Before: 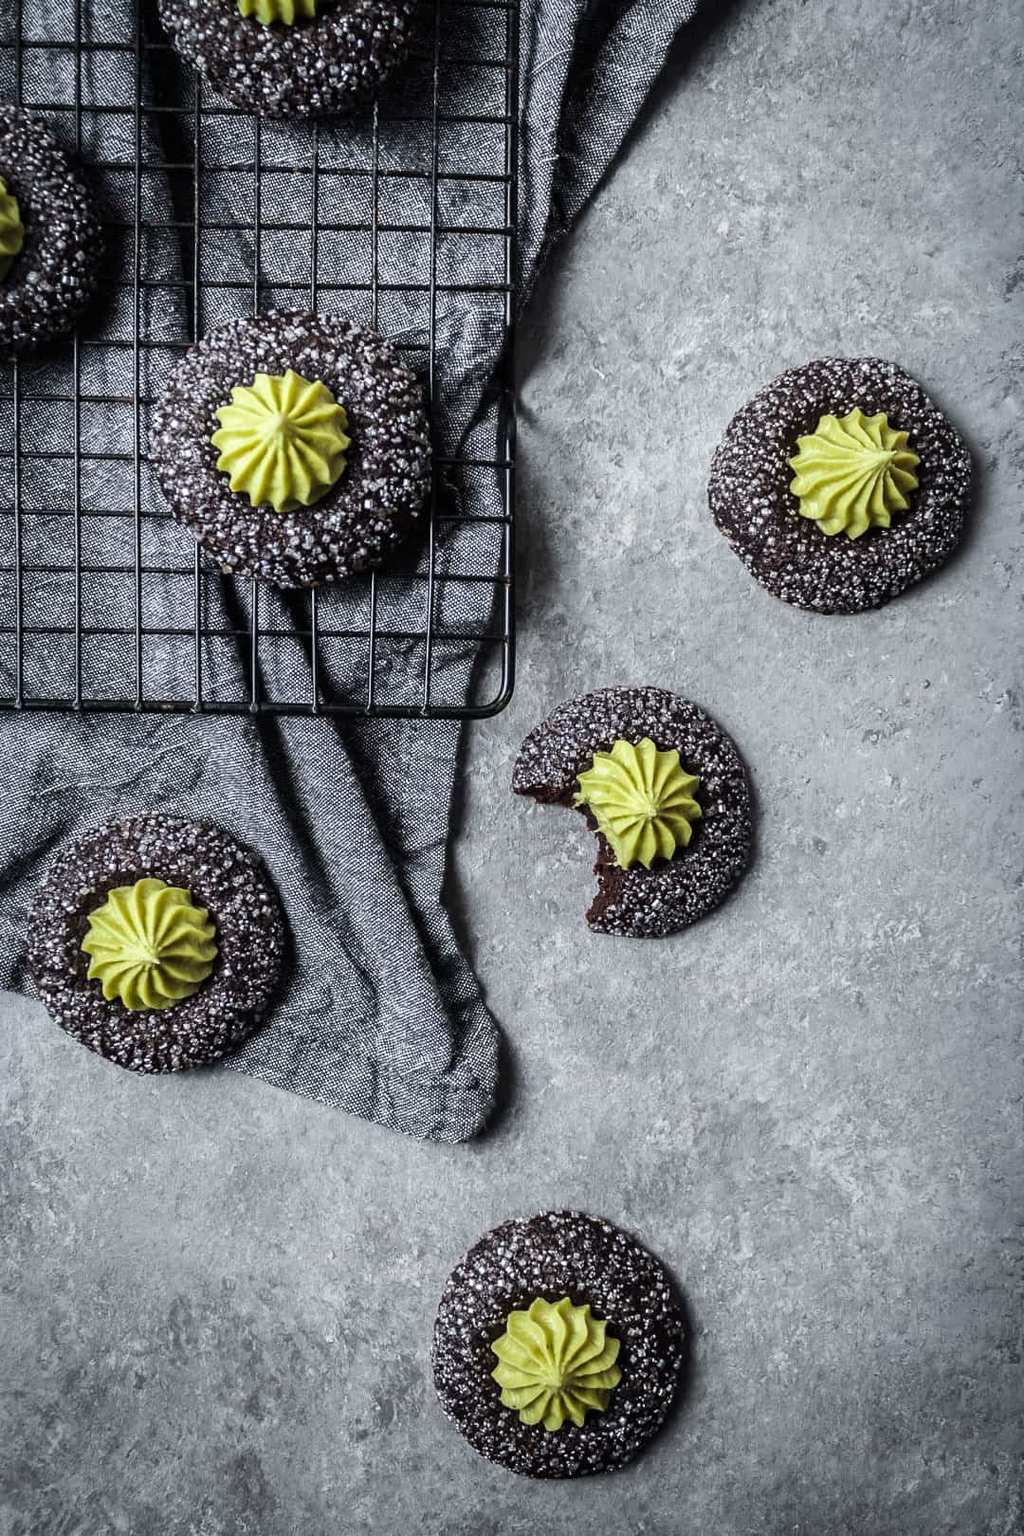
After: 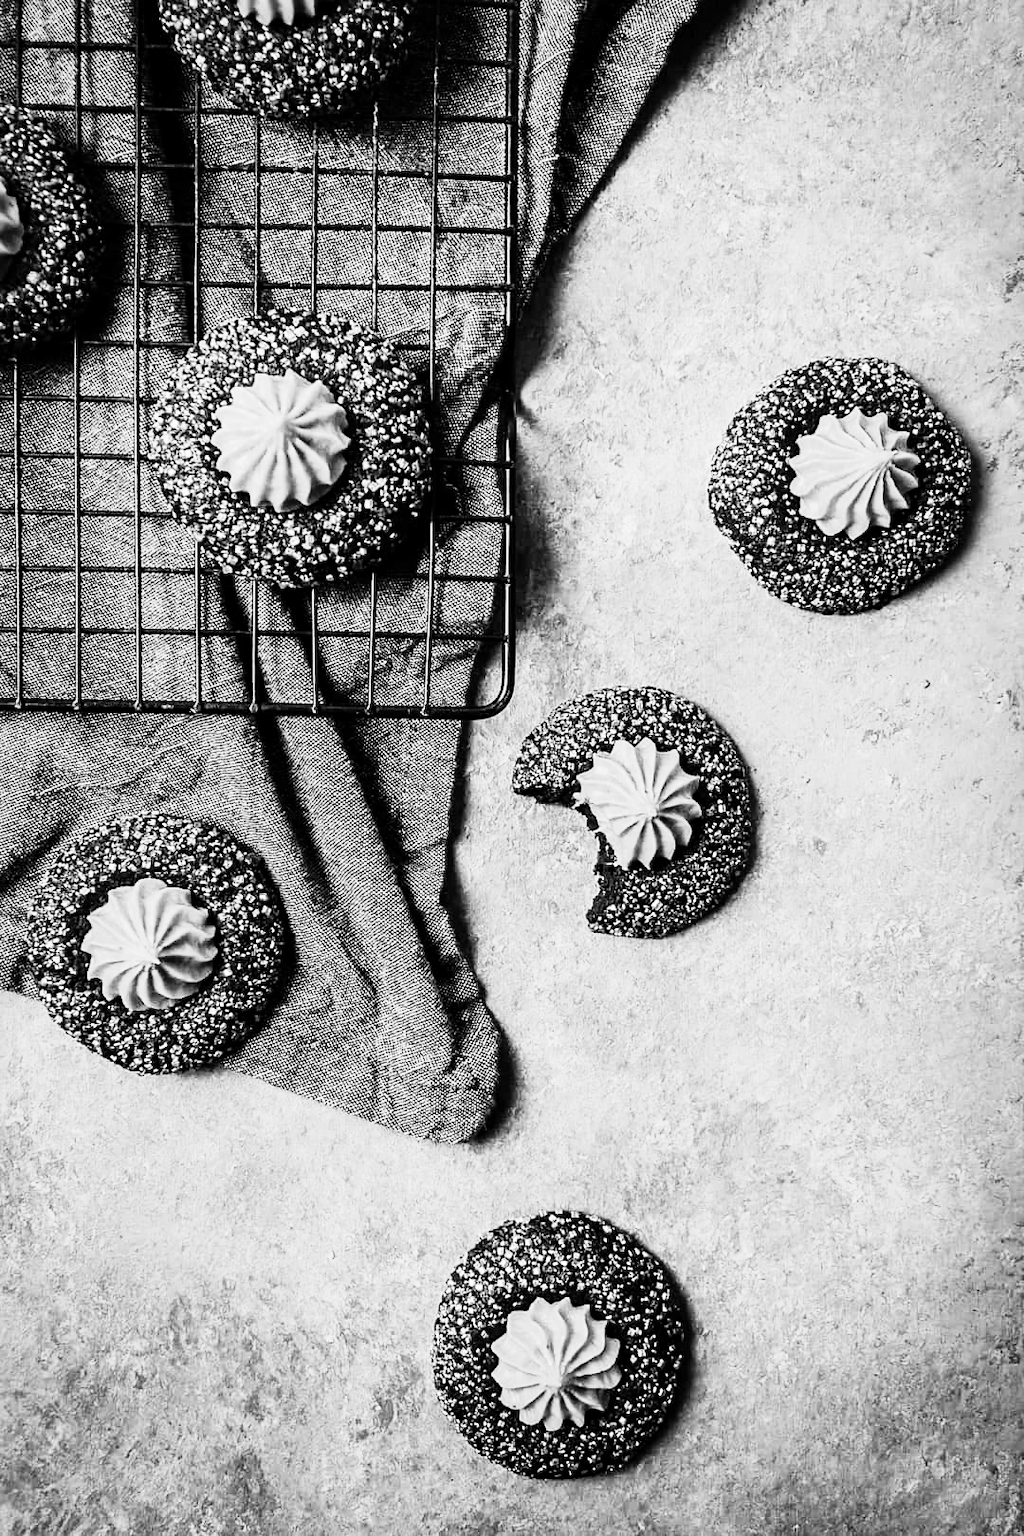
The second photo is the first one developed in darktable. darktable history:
contrast equalizer: octaves 7, y [[0.6 ×6], [0.55 ×6], [0 ×6], [0 ×6], [0 ×6]], mix 0.15
color zones: curves: ch0 [(0, 0.5) (0.125, 0.4) (0.25, 0.5) (0.375, 0.4) (0.5, 0.4) (0.625, 0.35) (0.75, 0.35) (0.875, 0.5)]; ch1 [(0, 0.35) (0.125, 0.45) (0.25, 0.35) (0.375, 0.35) (0.5, 0.35) (0.625, 0.35) (0.75, 0.45) (0.875, 0.35)]; ch2 [(0, 0.6) (0.125, 0.5) (0.25, 0.5) (0.375, 0.6) (0.5, 0.6) (0.625, 0.5) (0.75, 0.5) (0.875, 0.5)]
denoise (profiled): strength 1.2, preserve shadows 0, a [-1, 0, 0], y [[0.5 ×7] ×4, [0 ×7], [0.5 ×7]], compensate highlight preservation false
monochrome: on, module defaults
sharpen: amount 0.2
rgb curve: curves: ch0 [(0, 0) (0.21, 0.15) (0.24, 0.21) (0.5, 0.75) (0.75, 0.96) (0.89, 0.99) (1, 1)]; ch1 [(0, 0.02) (0.21, 0.13) (0.25, 0.2) (0.5, 0.67) (0.75, 0.9) (0.89, 0.97) (1, 1)]; ch2 [(0, 0.02) (0.21, 0.13) (0.25, 0.2) (0.5, 0.67) (0.75, 0.9) (0.89, 0.97) (1, 1)], compensate middle gray true
color balance rgb: shadows lift › chroma 1%, shadows lift › hue 113°, highlights gain › chroma 0.2%, highlights gain › hue 333°, perceptual saturation grading › global saturation 20%, perceptual saturation grading › highlights -50%, perceptual saturation grading › shadows 25%, contrast -20%
